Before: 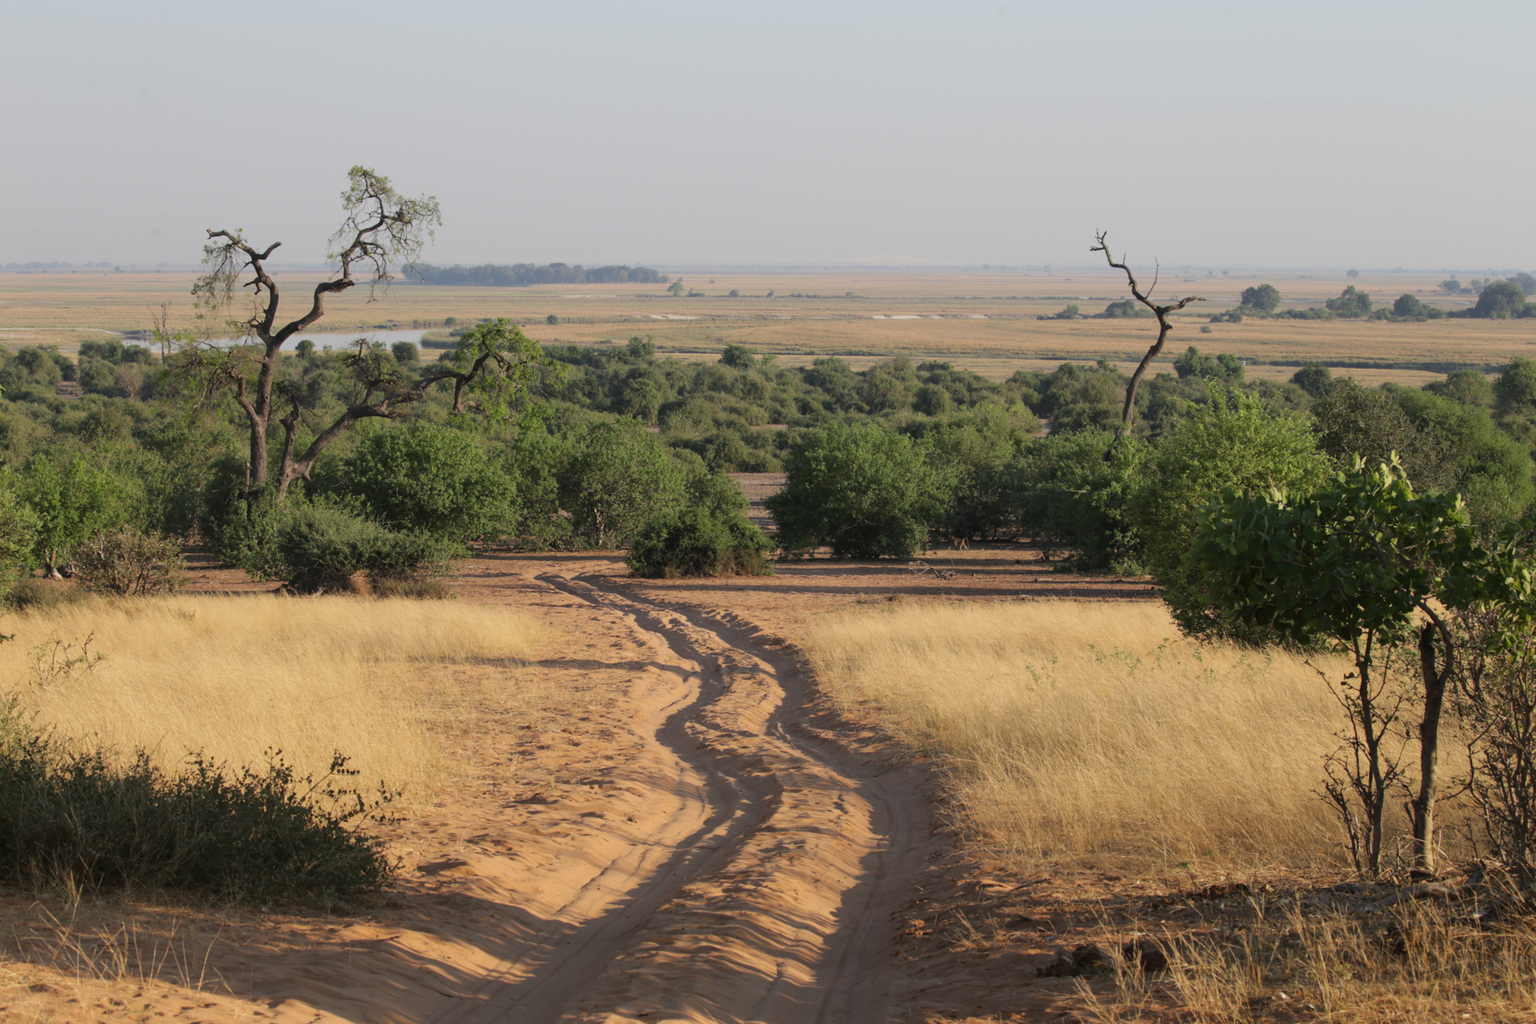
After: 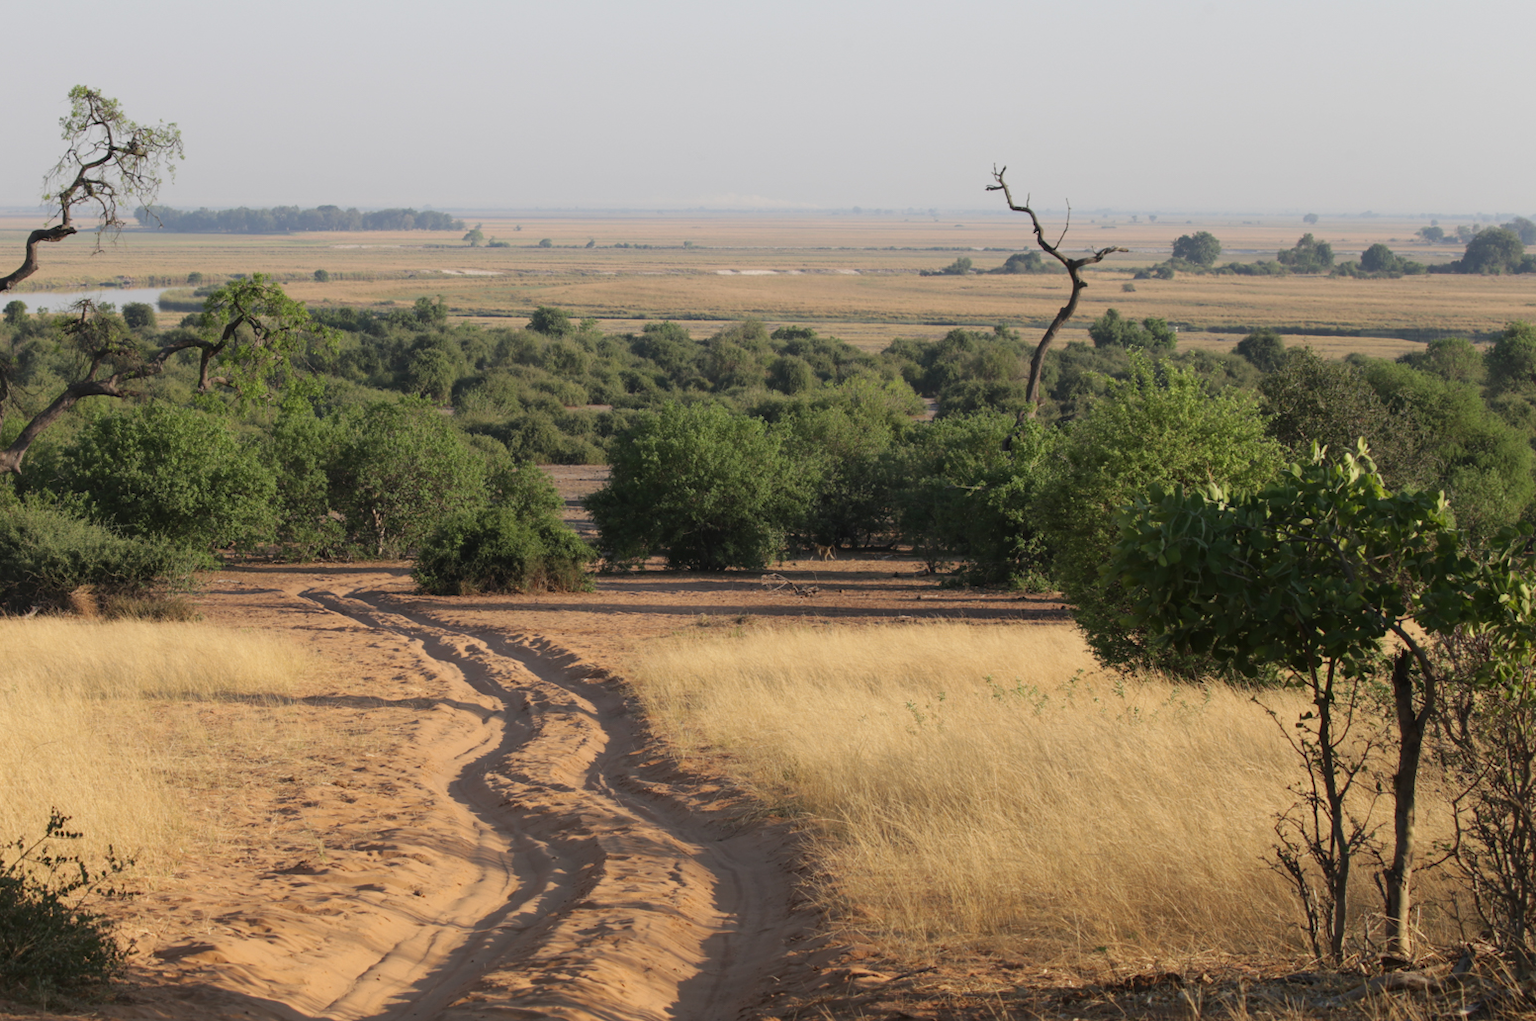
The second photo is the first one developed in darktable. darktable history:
shadows and highlights: shadows -0.519, highlights 38.62
crop: left 19.067%, top 9.5%, right 0.001%, bottom 9.743%
